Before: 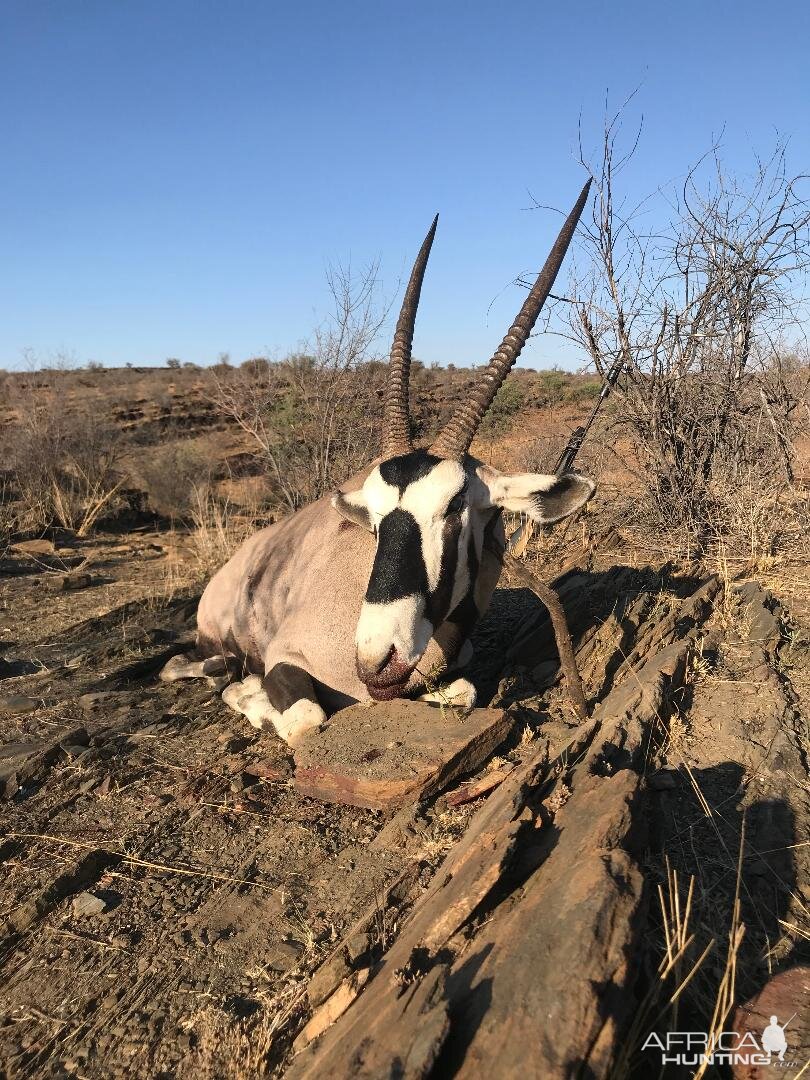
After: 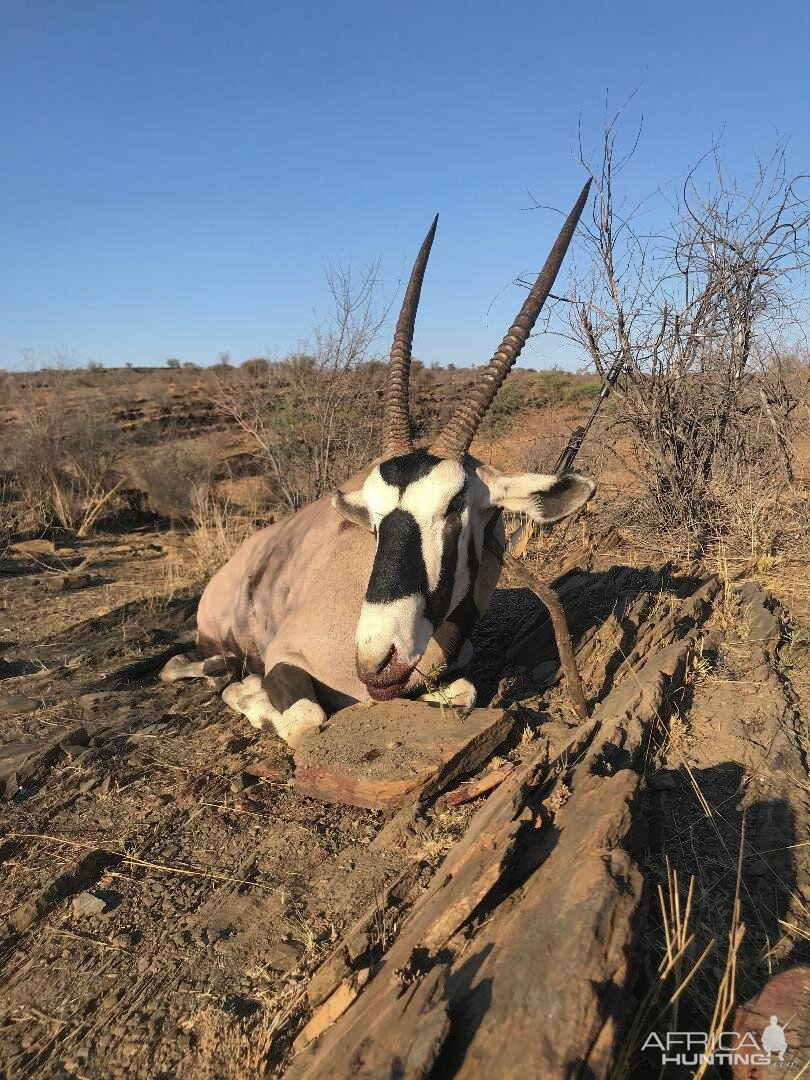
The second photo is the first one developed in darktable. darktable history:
shadows and highlights: shadows 39.92, highlights -59.94
